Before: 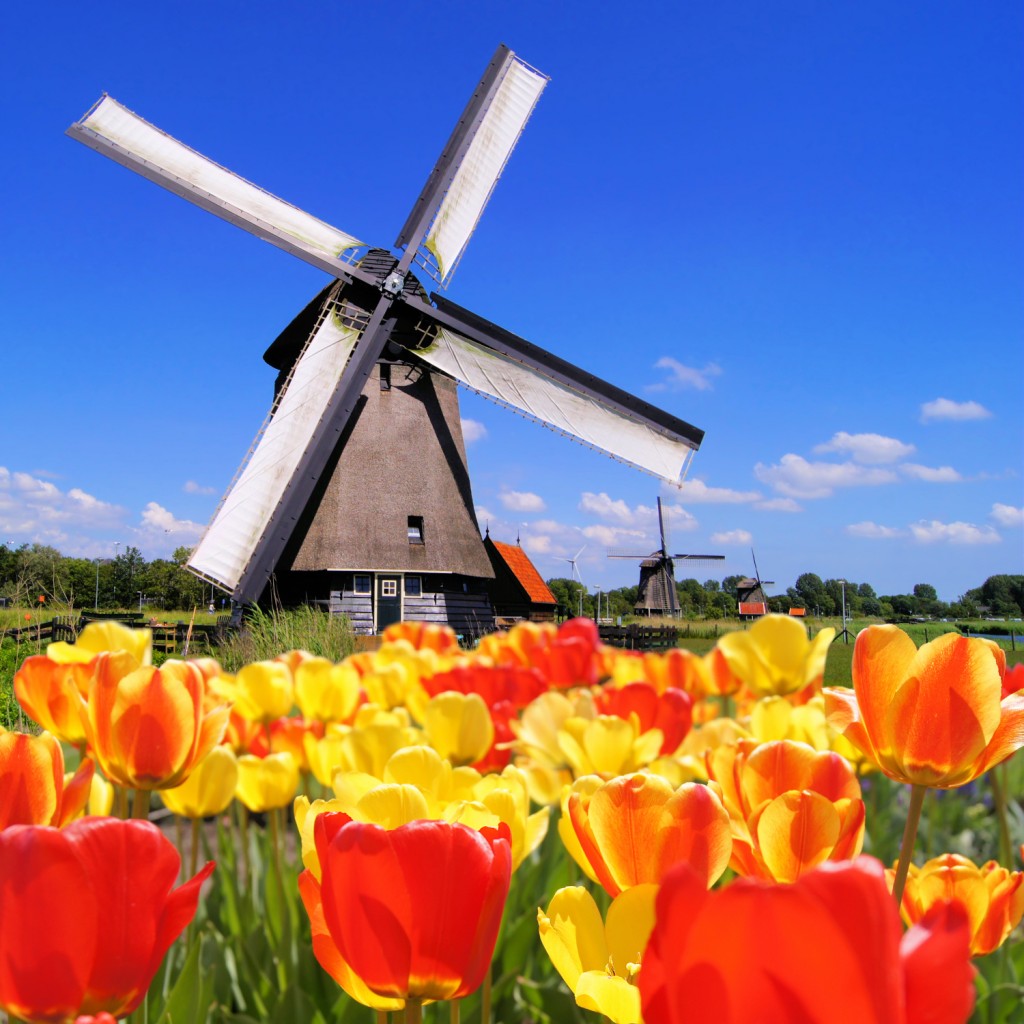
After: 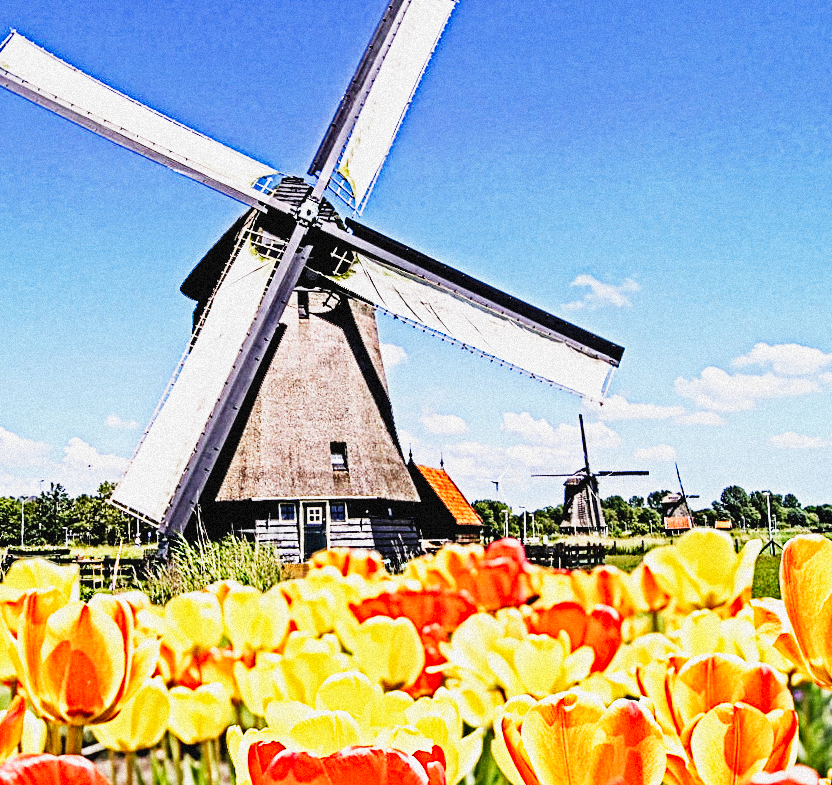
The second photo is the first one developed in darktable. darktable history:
exposure: exposure 0.2 EV, compensate highlight preservation false
crop and rotate: left 7.196%, top 4.574%, right 10.605%, bottom 13.178%
contrast brightness saturation: contrast -0.08, brightness -0.04, saturation -0.11
contrast equalizer: octaves 7, y [[0.406, 0.494, 0.589, 0.753, 0.877, 0.999], [0.5 ×6], [0.5 ×6], [0 ×6], [0 ×6]]
grain: mid-tones bias 0%
base curve: curves: ch0 [(0, 0) (0.007, 0.004) (0.027, 0.03) (0.046, 0.07) (0.207, 0.54) (0.442, 0.872) (0.673, 0.972) (1, 1)], preserve colors none
rotate and perspective: rotation -2°, crop left 0.022, crop right 0.978, crop top 0.049, crop bottom 0.951
